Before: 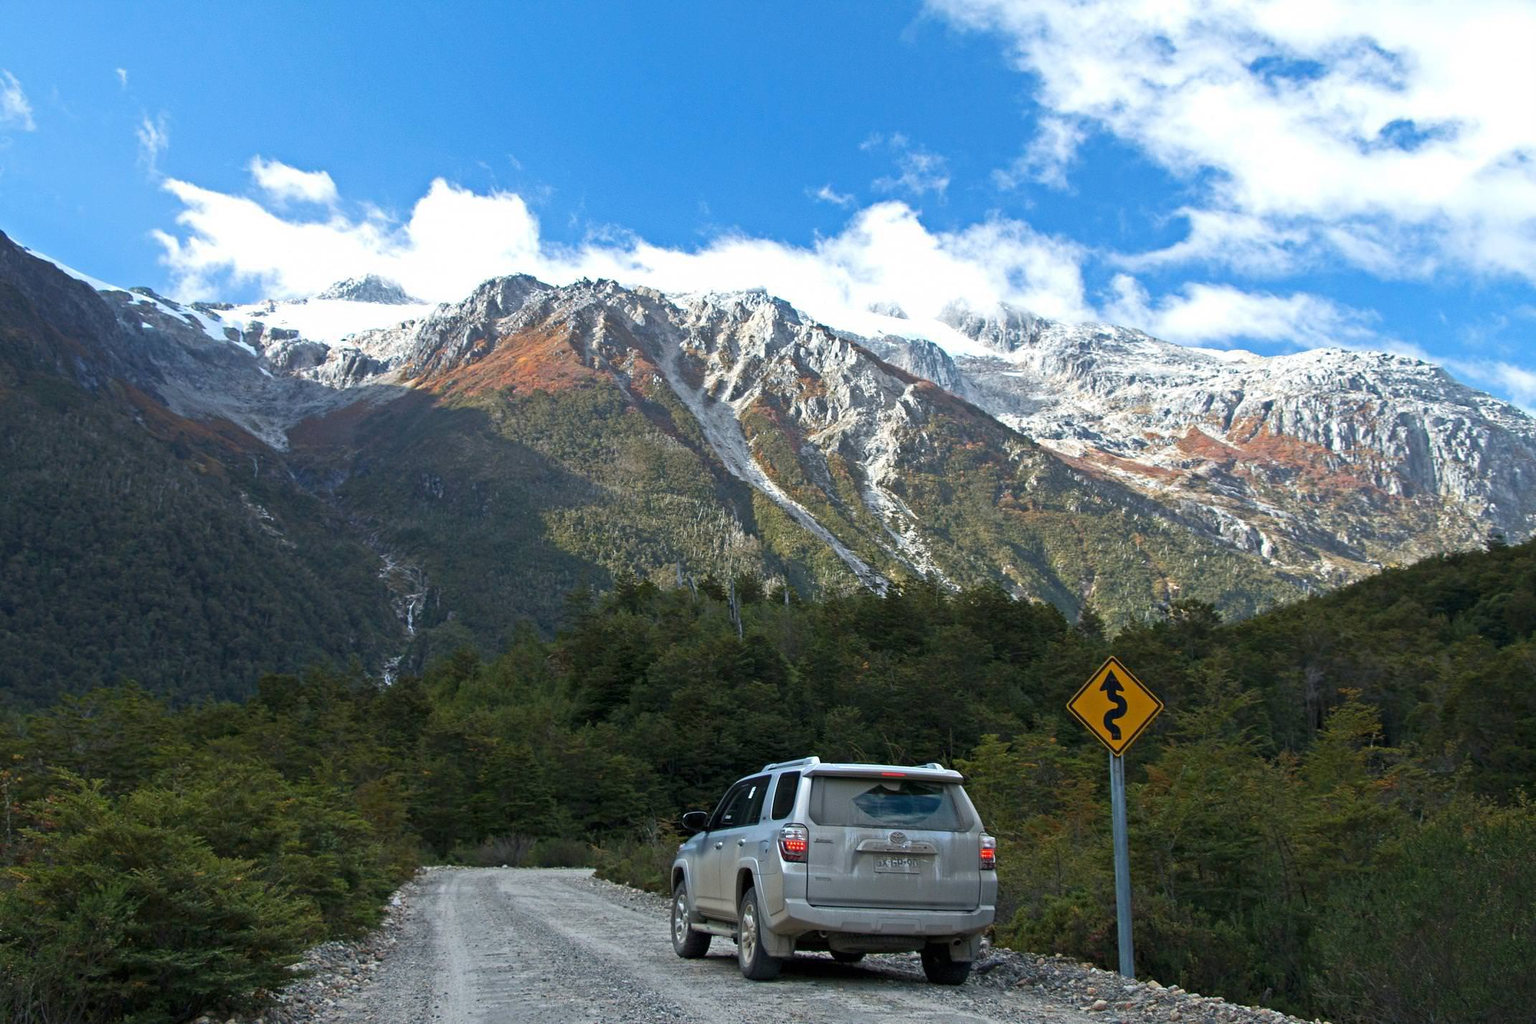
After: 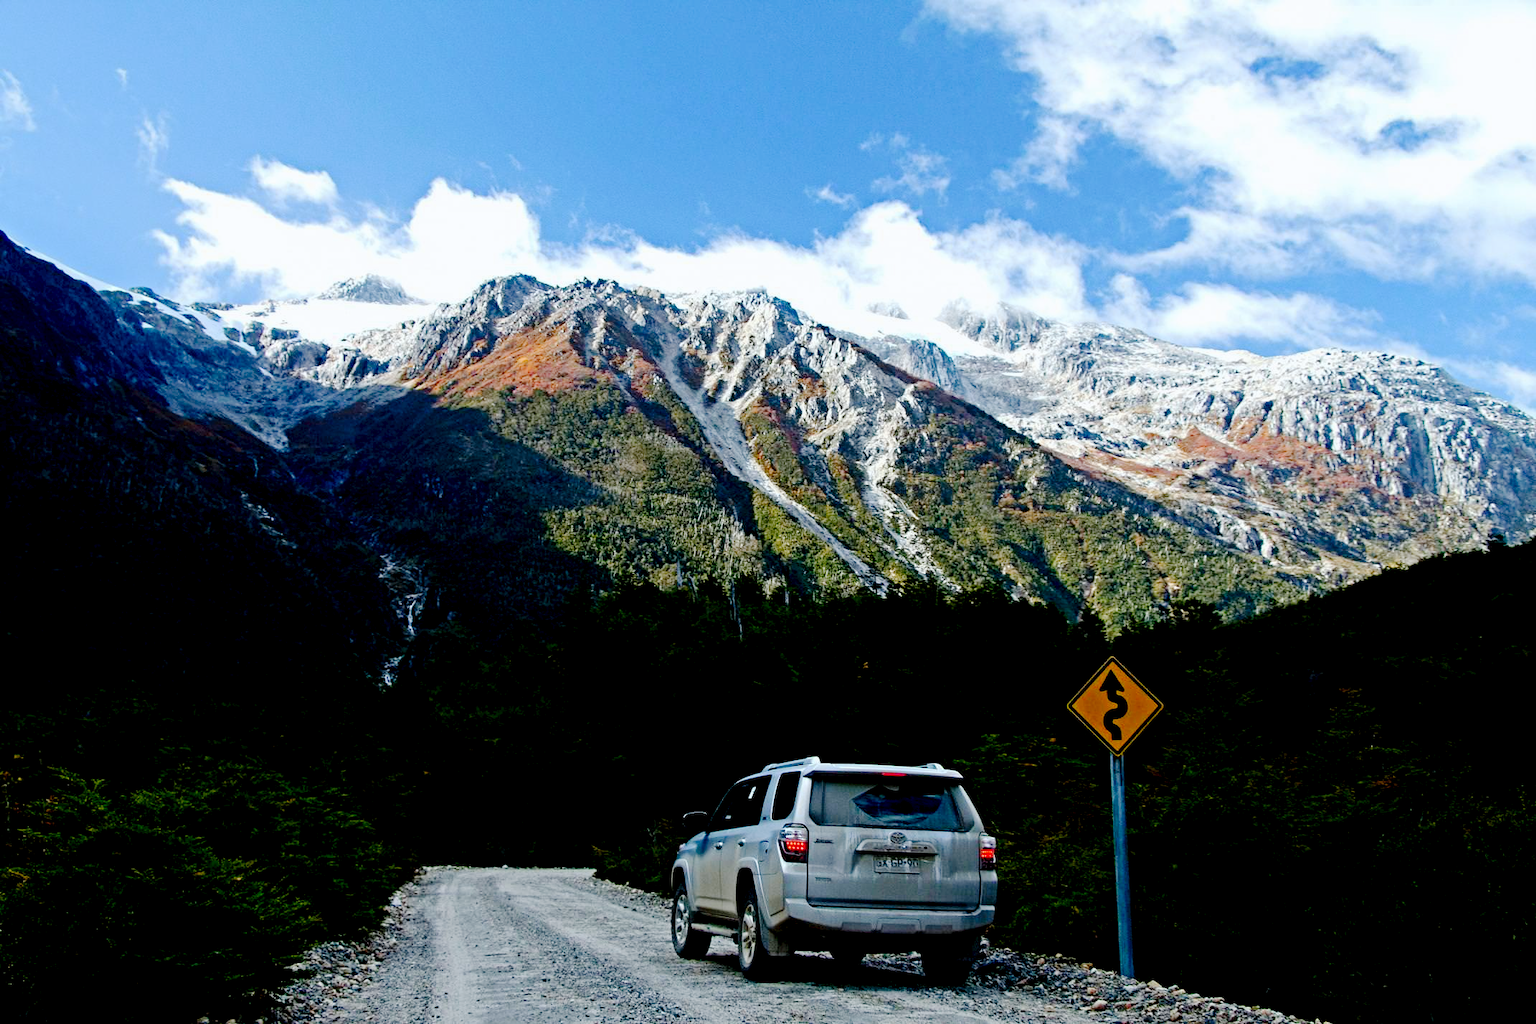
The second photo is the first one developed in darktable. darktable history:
exposure: black level correction 0.056, exposure -0.039 EV, compensate highlight preservation false
white balance: red 0.986, blue 1.01
tone curve: curves: ch0 [(0, 0) (0.003, 0.036) (0.011, 0.039) (0.025, 0.039) (0.044, 0.043) (0.069, 0.05) (0.1, 0.072) (0.136, 0.102) (0.177, 0.144) (0.224, 0.204) (0.277, 0.288) (0.335, 0.384) (0.399, 0.477) (0.468, 0.575) (0.543, 0.652) (0.623, 0.724) (0.709, 0.785) (0.801, 0.851) (0.898, 0.915) (1, 1)], preserve colors none
